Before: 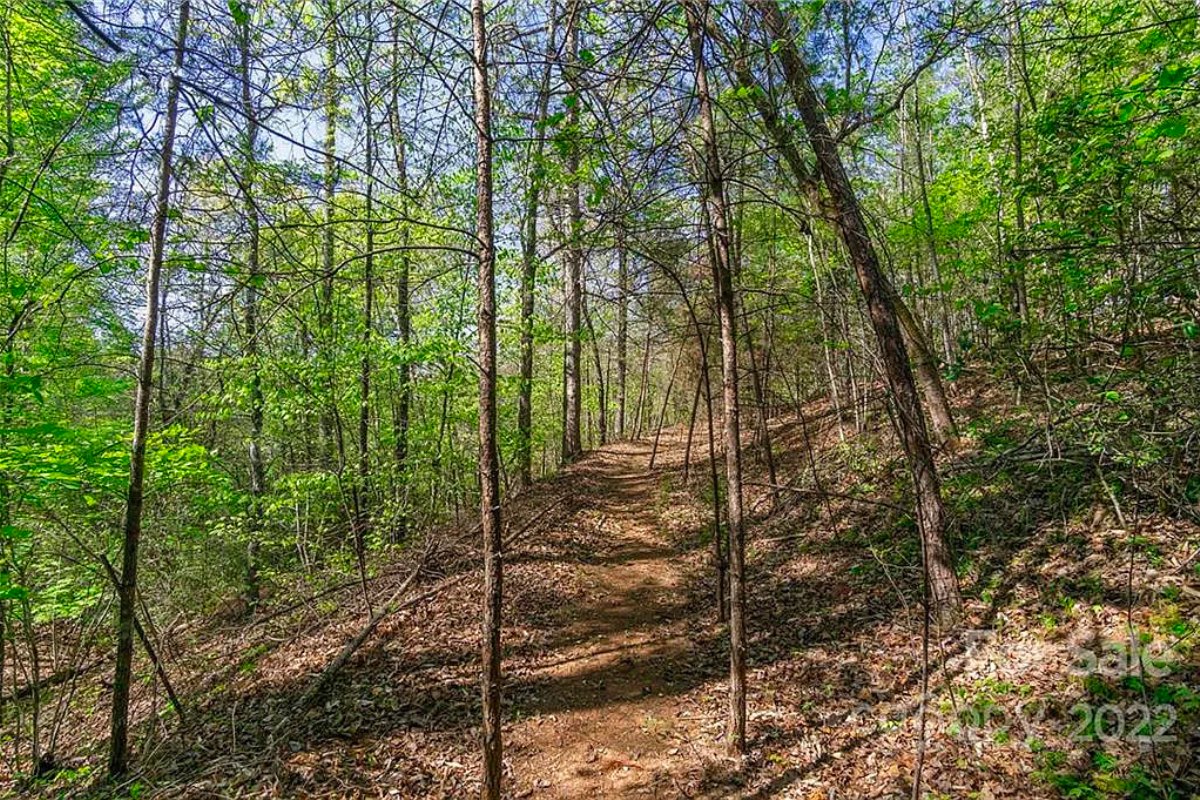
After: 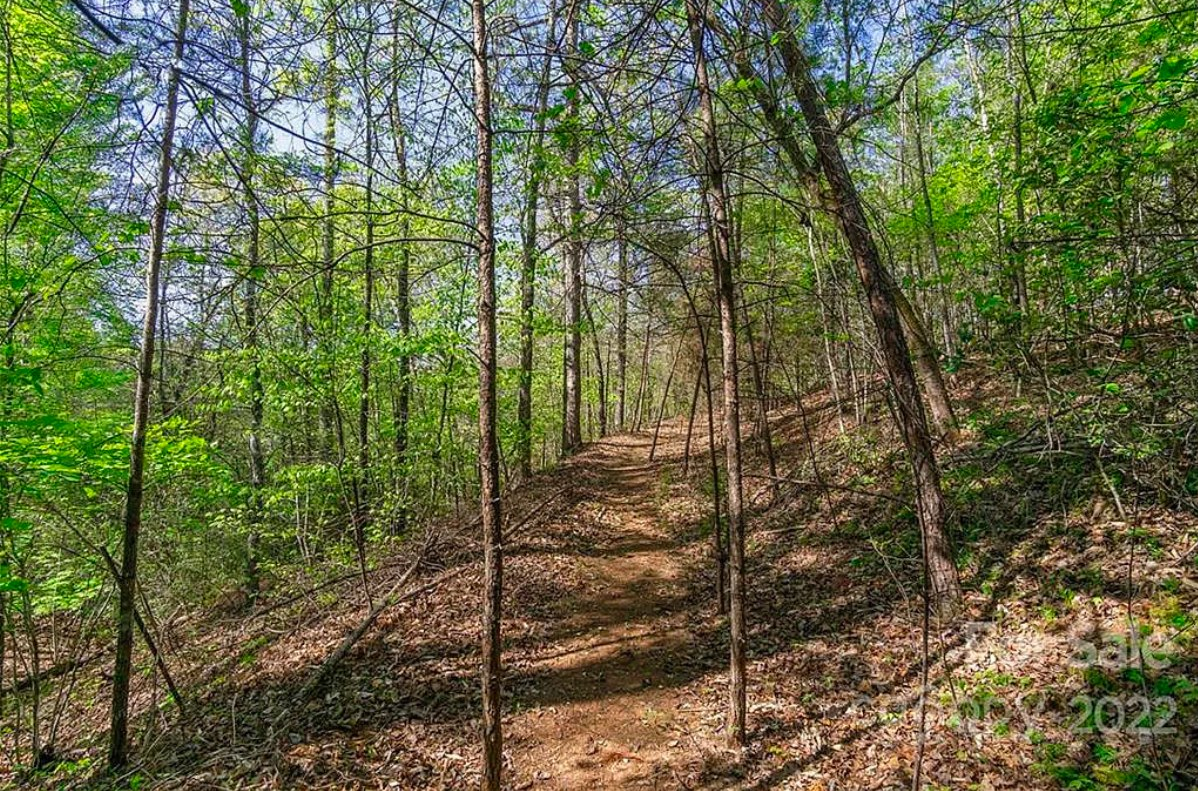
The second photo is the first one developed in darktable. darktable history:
crop: top 1.076%, right 0.103%
exposure: exposure -0.013 EV, compensate highlight preservation false
